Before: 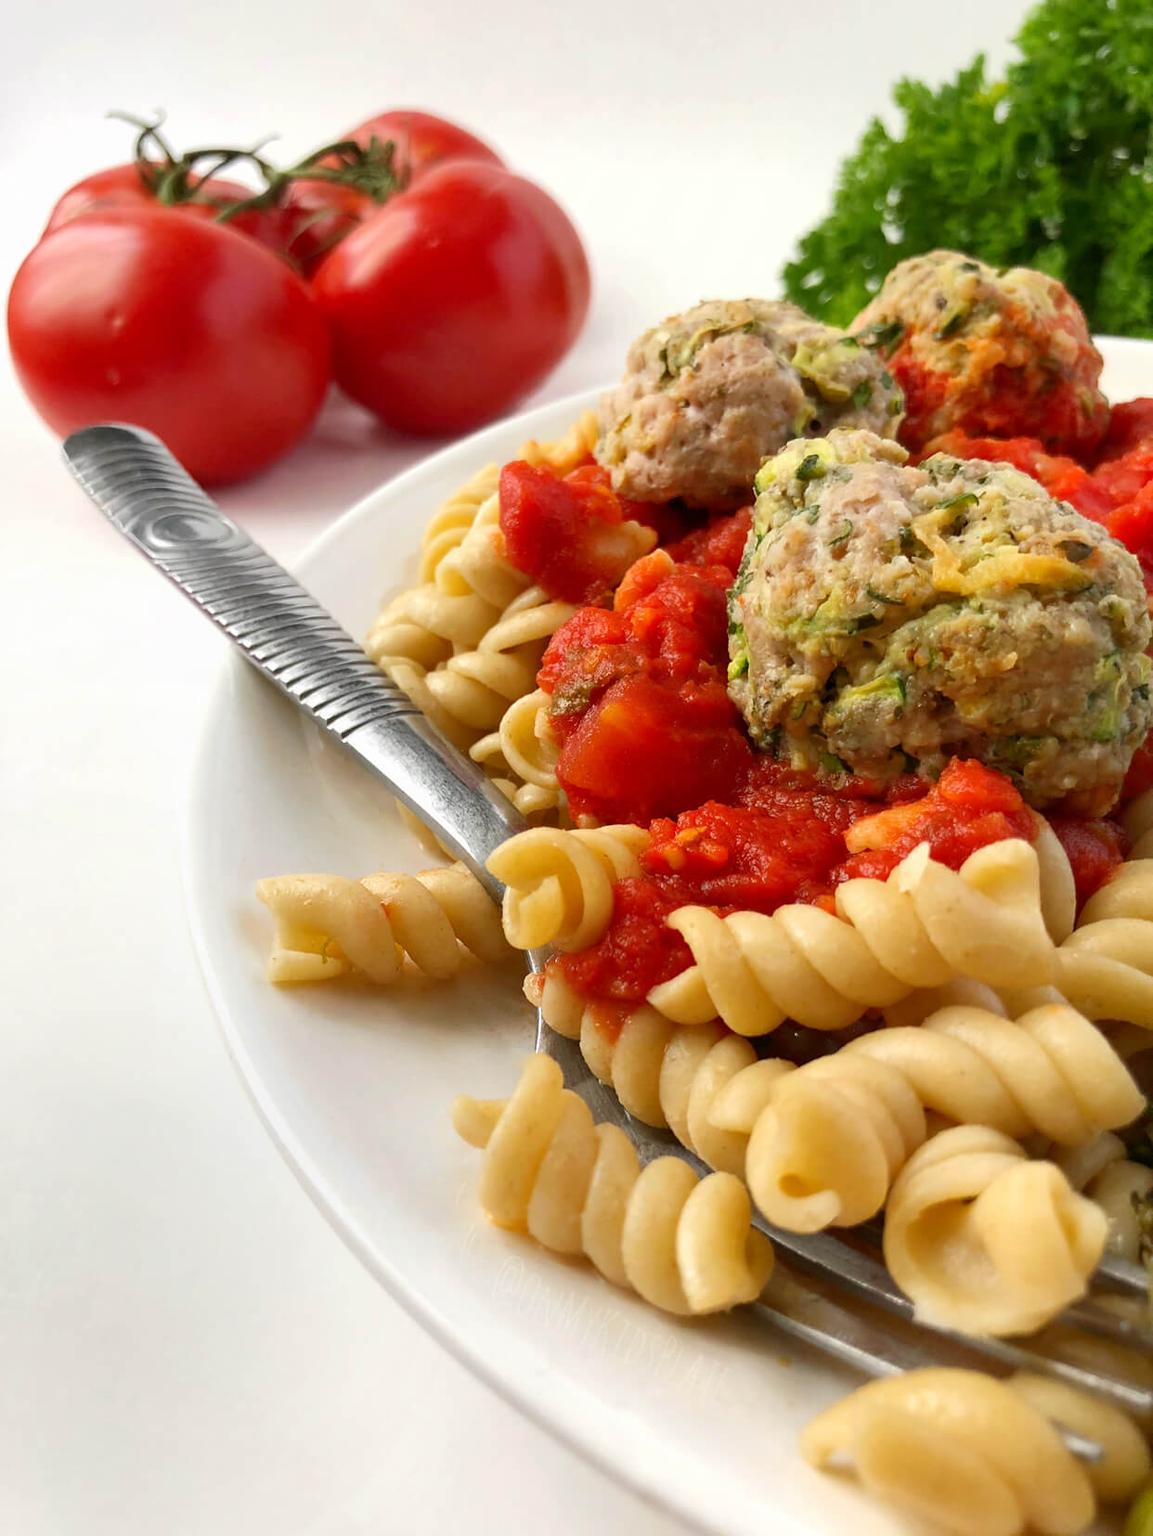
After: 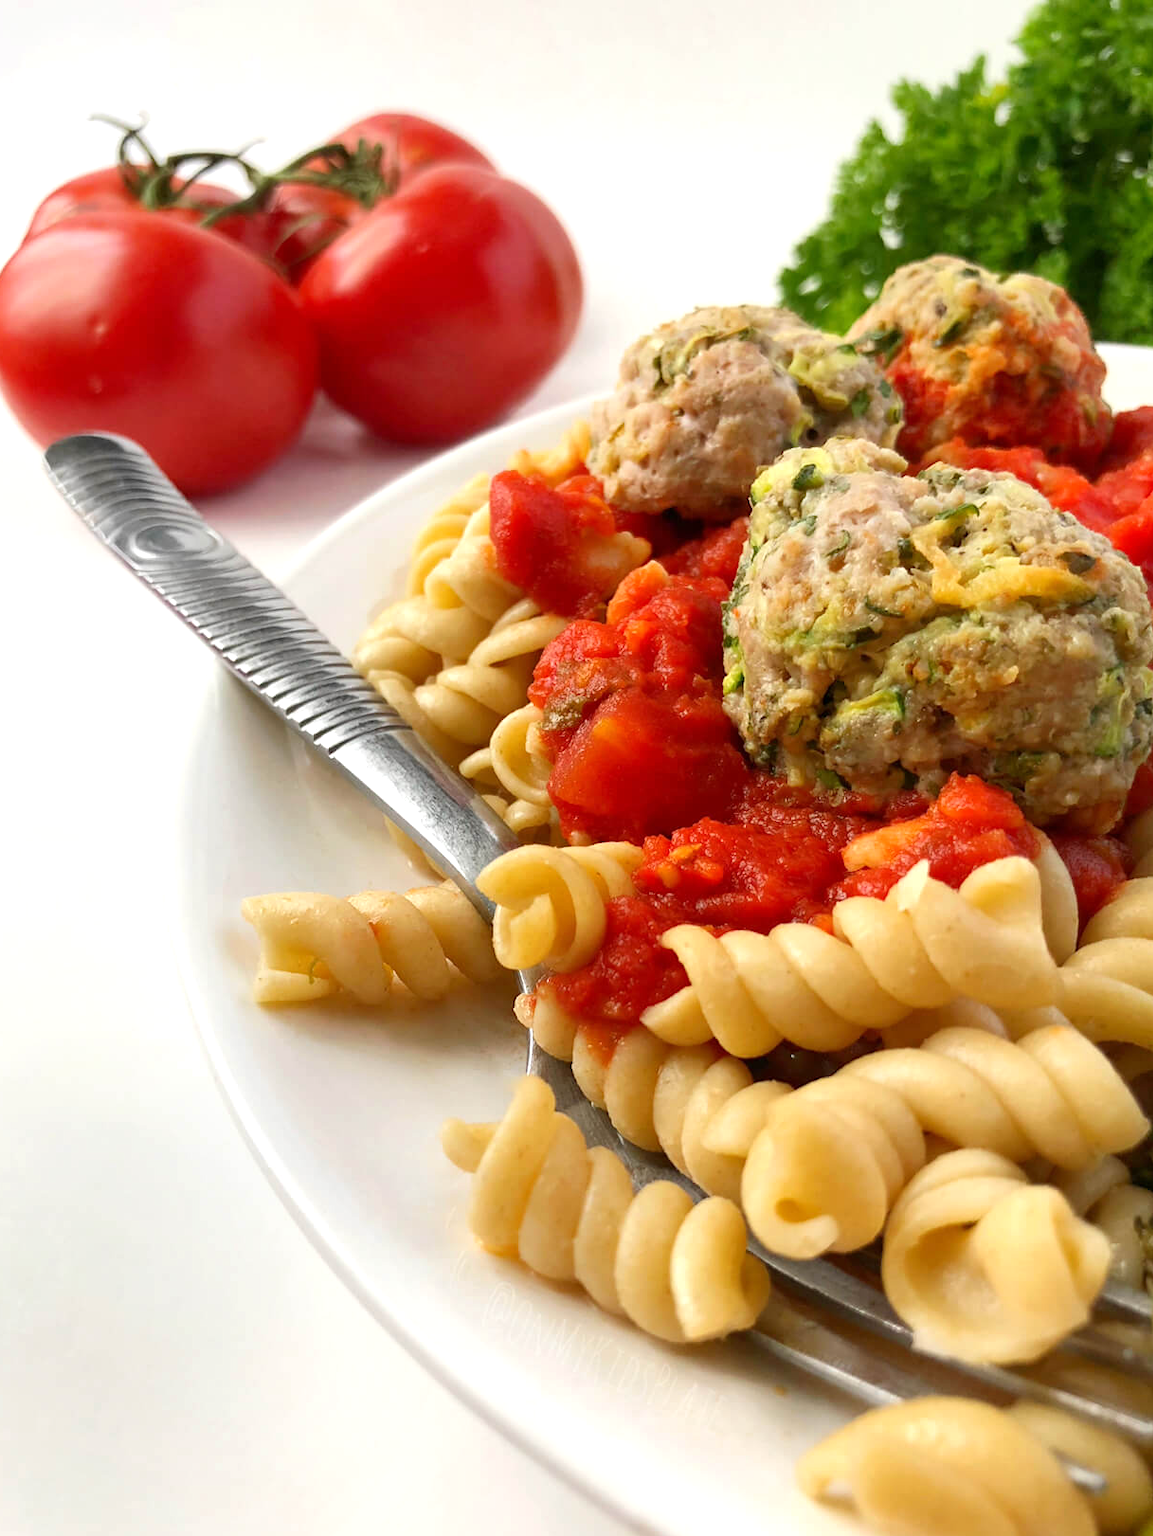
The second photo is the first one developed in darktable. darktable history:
crop: left 1.743%, right 0.268%, bottom 2.011%
exposure: exposure 0.2 EV, compensate highlight preservation false
